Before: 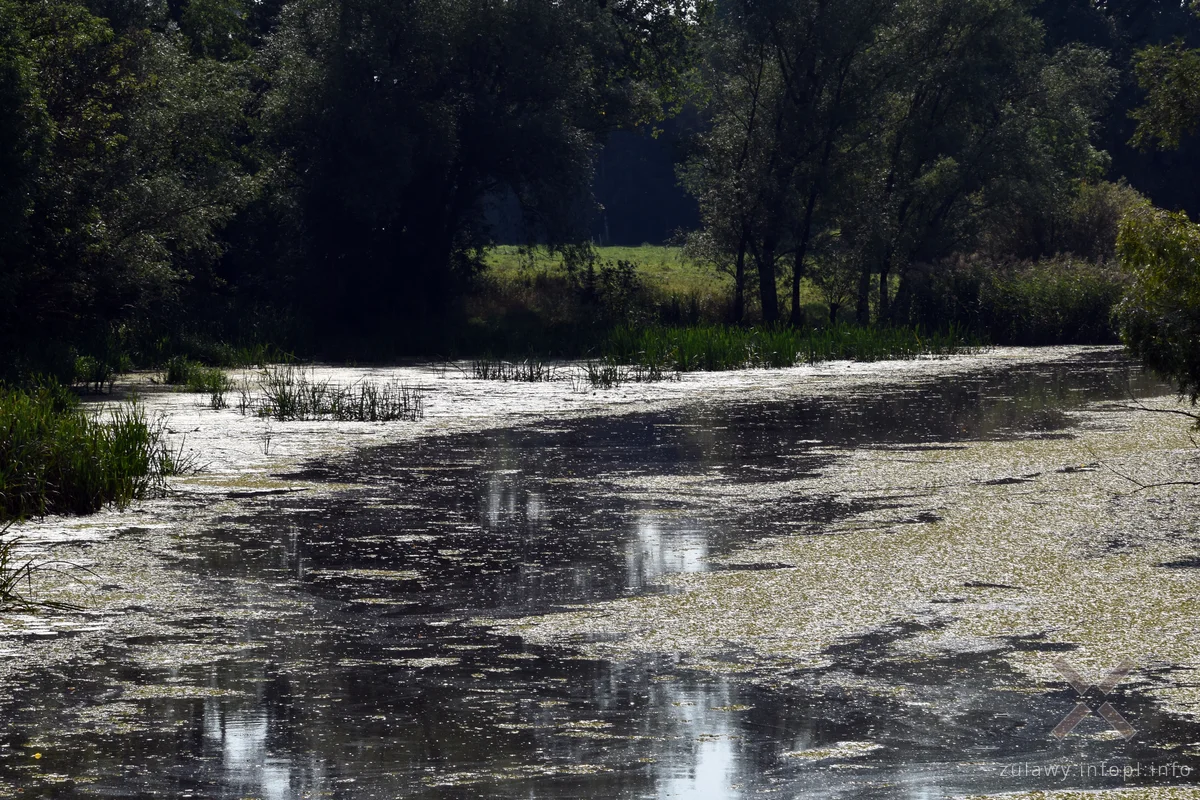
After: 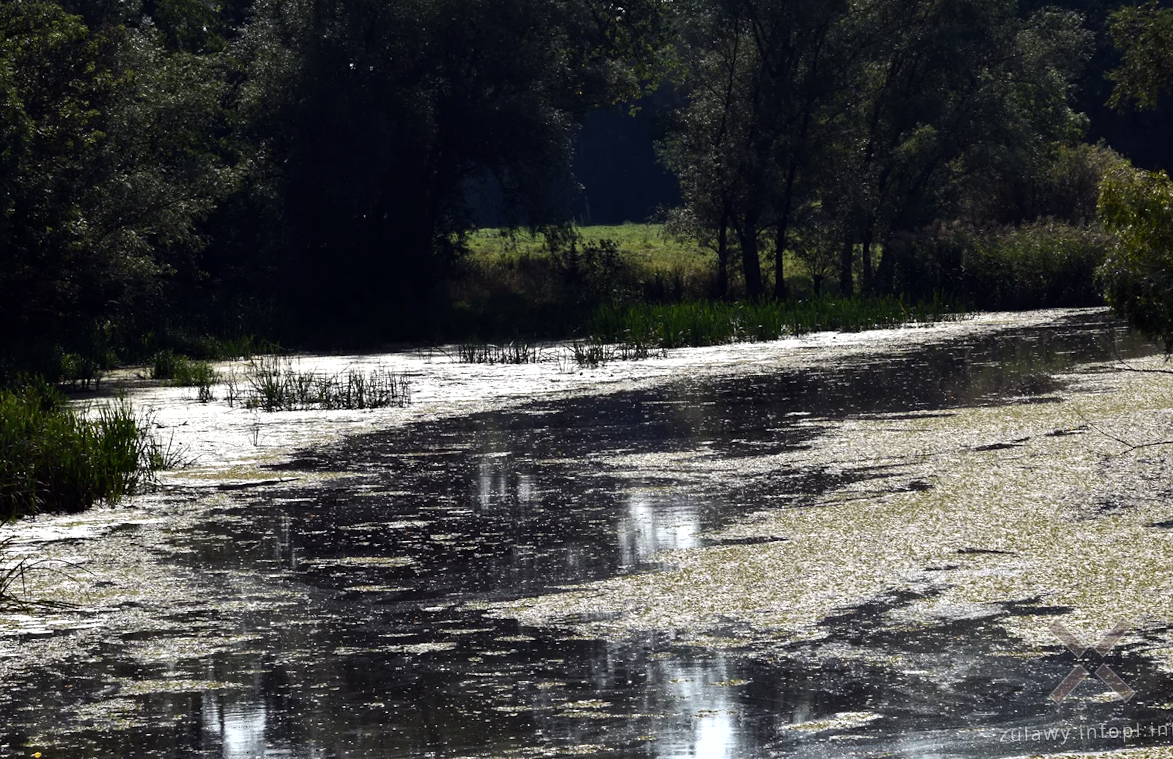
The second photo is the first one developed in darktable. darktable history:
tone equalizer: -8 EV -0.417 EV, -7 EV -0.389 EV, -6 EV -0.333 EV, -5 EV -0.222 EV, -3 EV 0.222 EV, -2 EV 0.333 EV, -1 EV 0.389 EV, +0 EV 0.417 EV, edges refinement/feathering 500, mask exposure compensation -1.57 EV, preserve details no
rotate and perspective: rotation -2°, crop left 0.022, crop right 0.978, crop top 0.049, crop bottom 0.951
